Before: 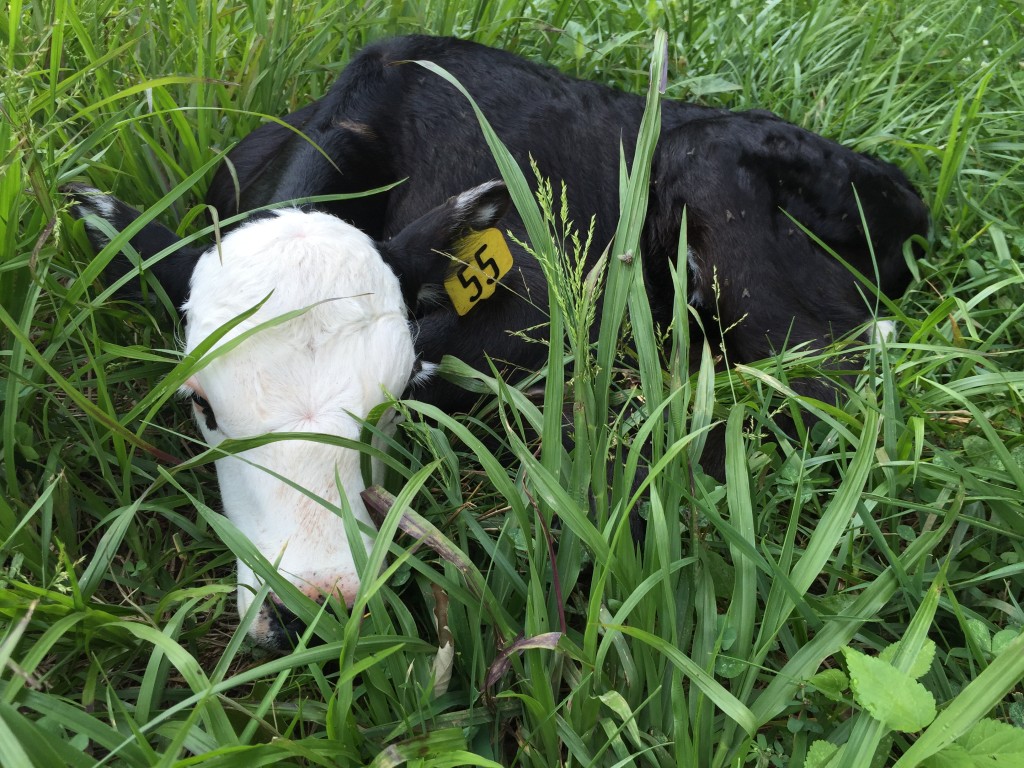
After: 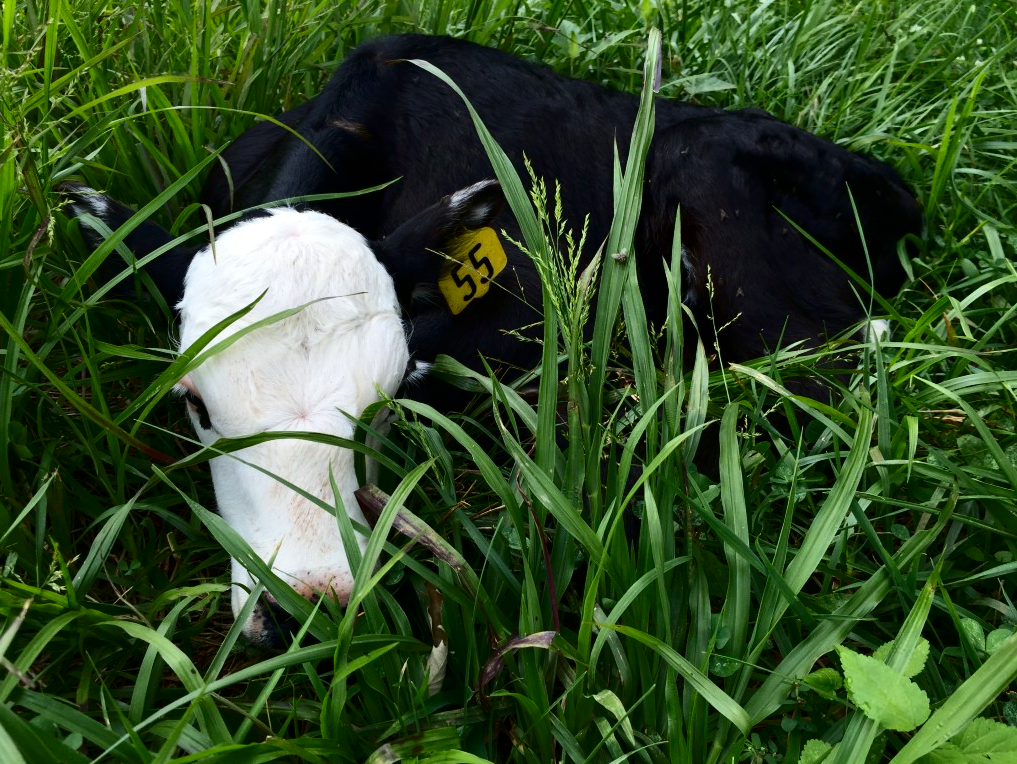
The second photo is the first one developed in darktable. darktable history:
contrast brightness saturation: contrast 0.19, brightness -0.24, saturation 0.11
crop and rotate: left 0.614%, top 0.179%, bottom 0.309%
